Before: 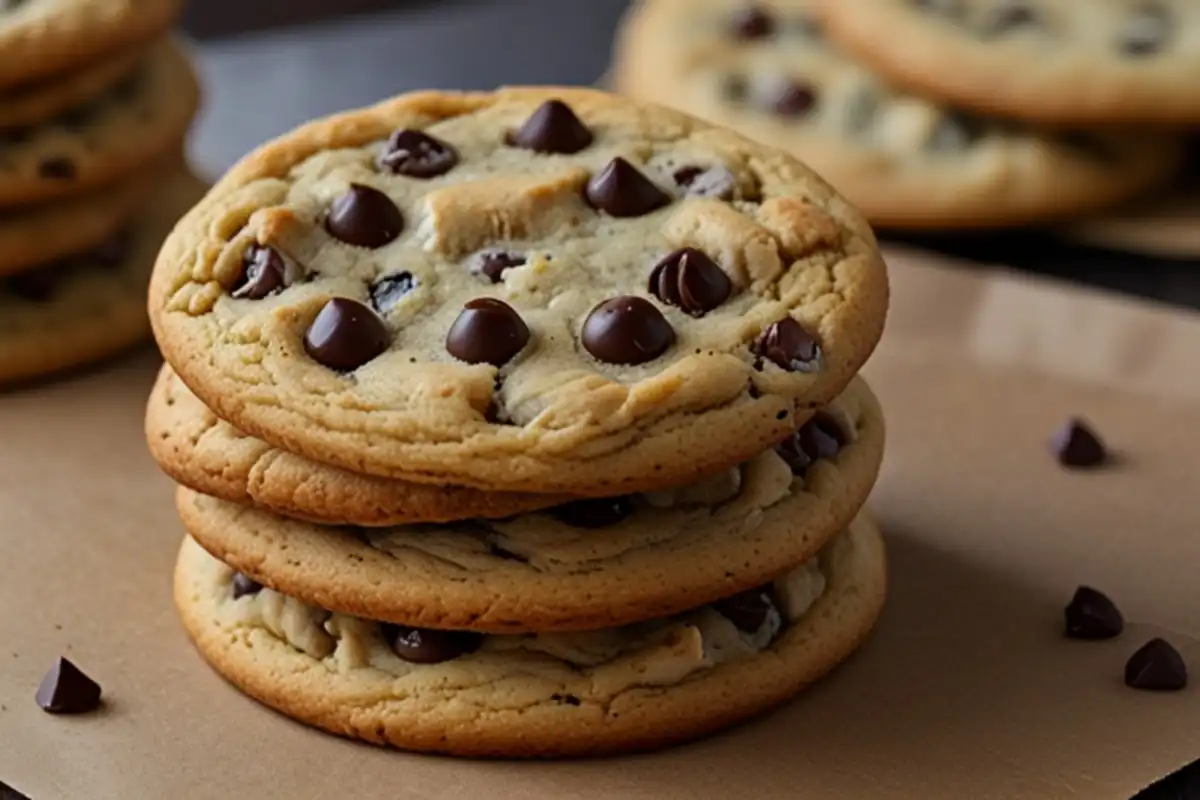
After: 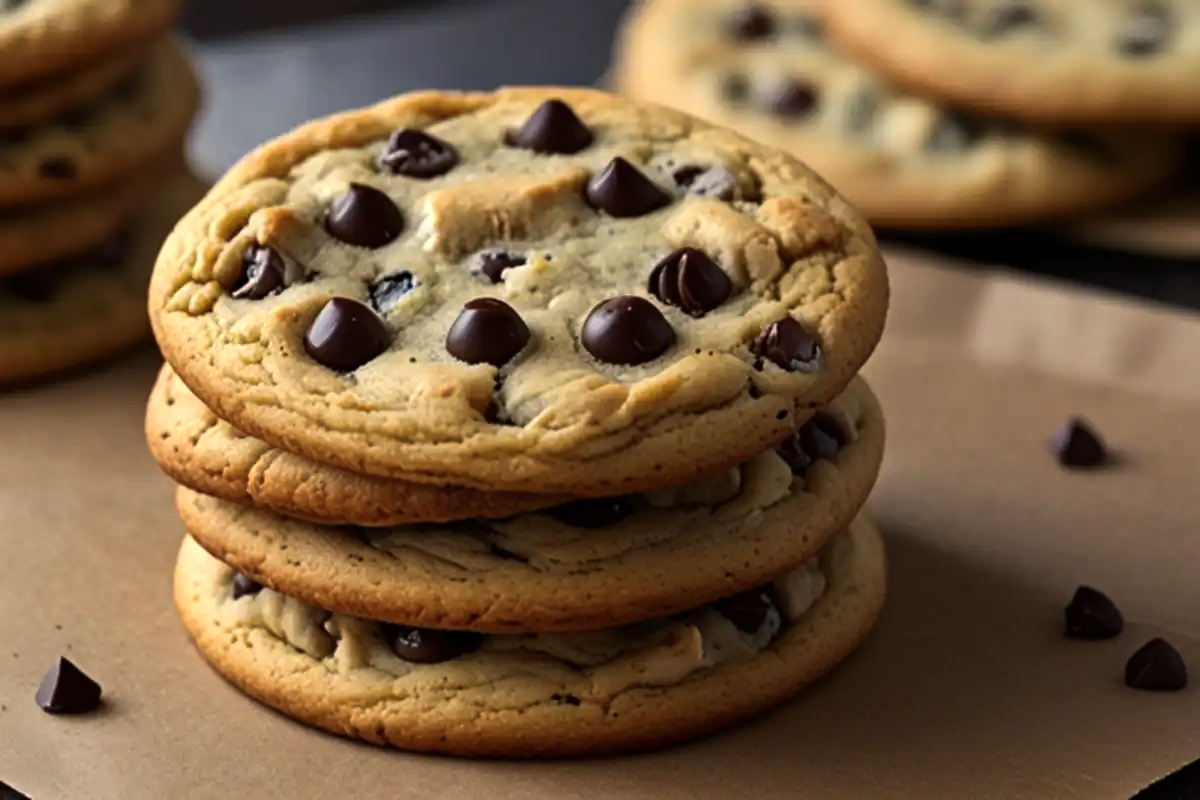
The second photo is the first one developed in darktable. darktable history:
color balance rgb: highlights gain › chroma 3.01%, highlights gain › hue 75.96°, perceptual saturation grading › global saturation 0.123%, perceptual brilliance grading › global brilliance 14.397%, perceptual brilliance grading › shadows -34.431%
